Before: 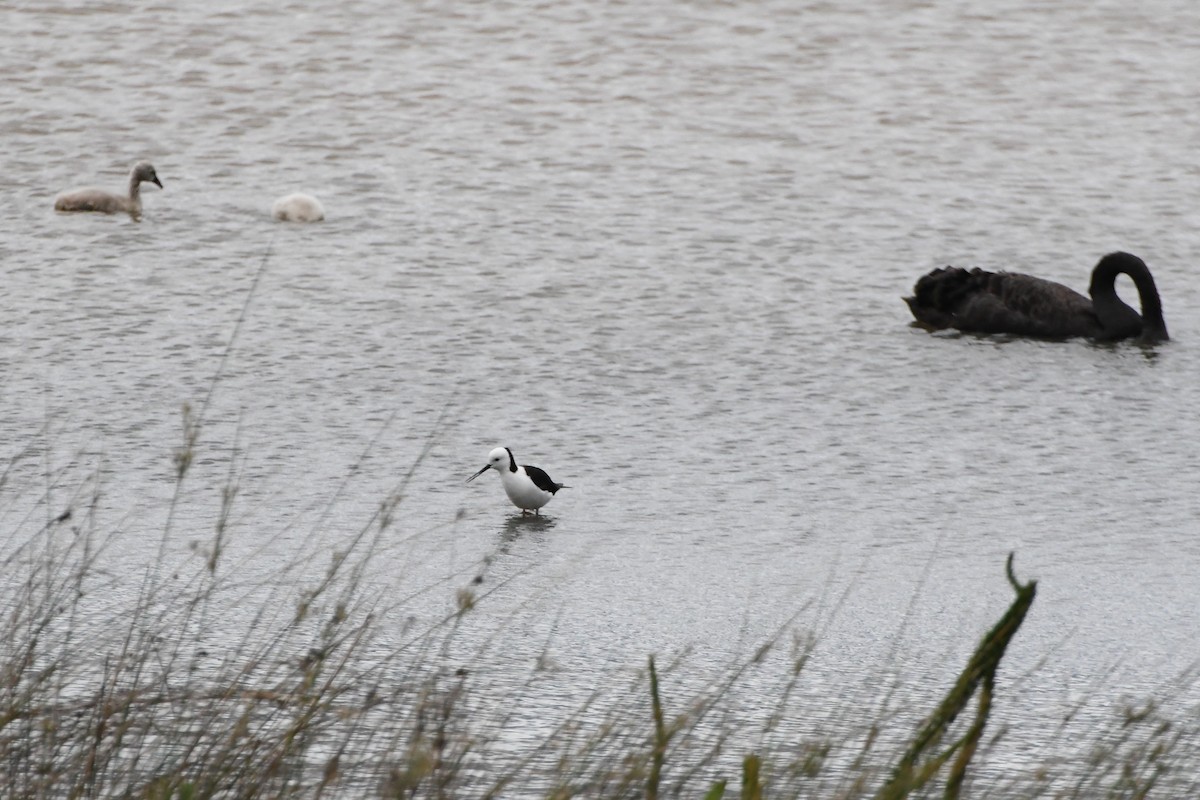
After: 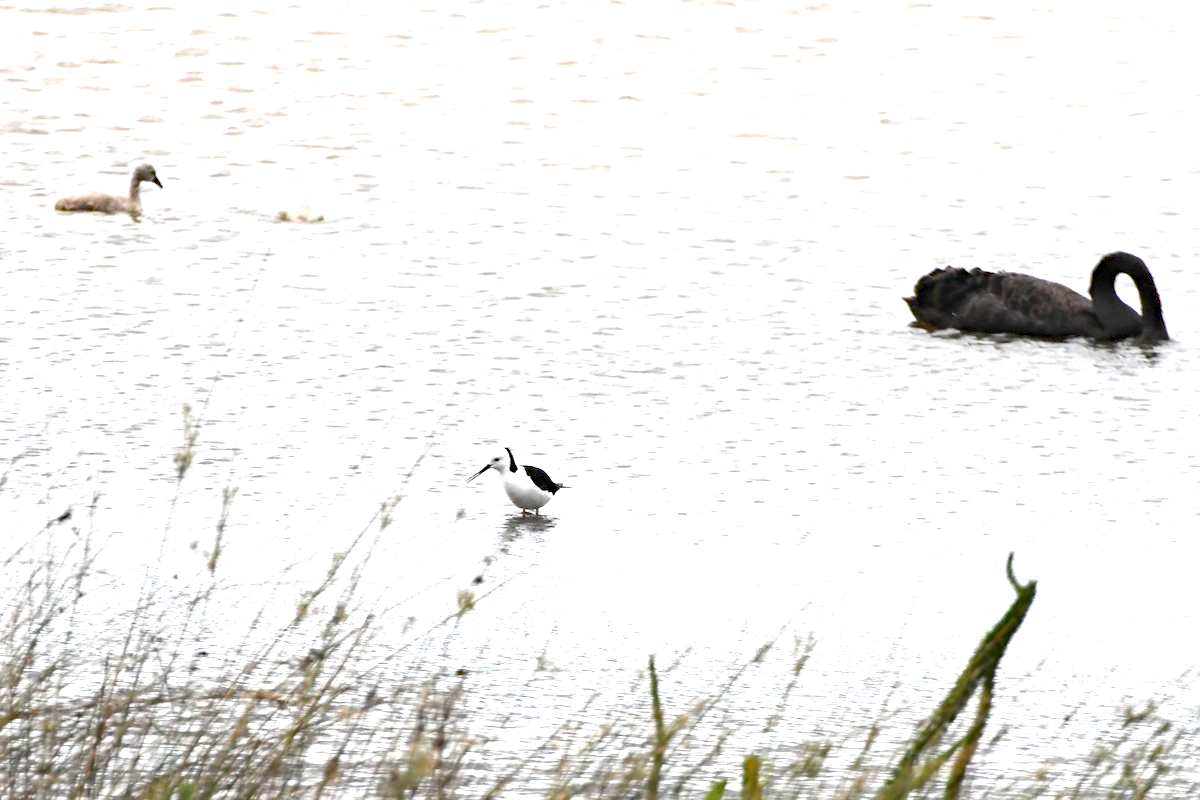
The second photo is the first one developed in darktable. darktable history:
exposure: black level correction 0, exposure 1.51 EV, compensate highlight preservation false
haze removal: compatibility mode true, adaptive false
